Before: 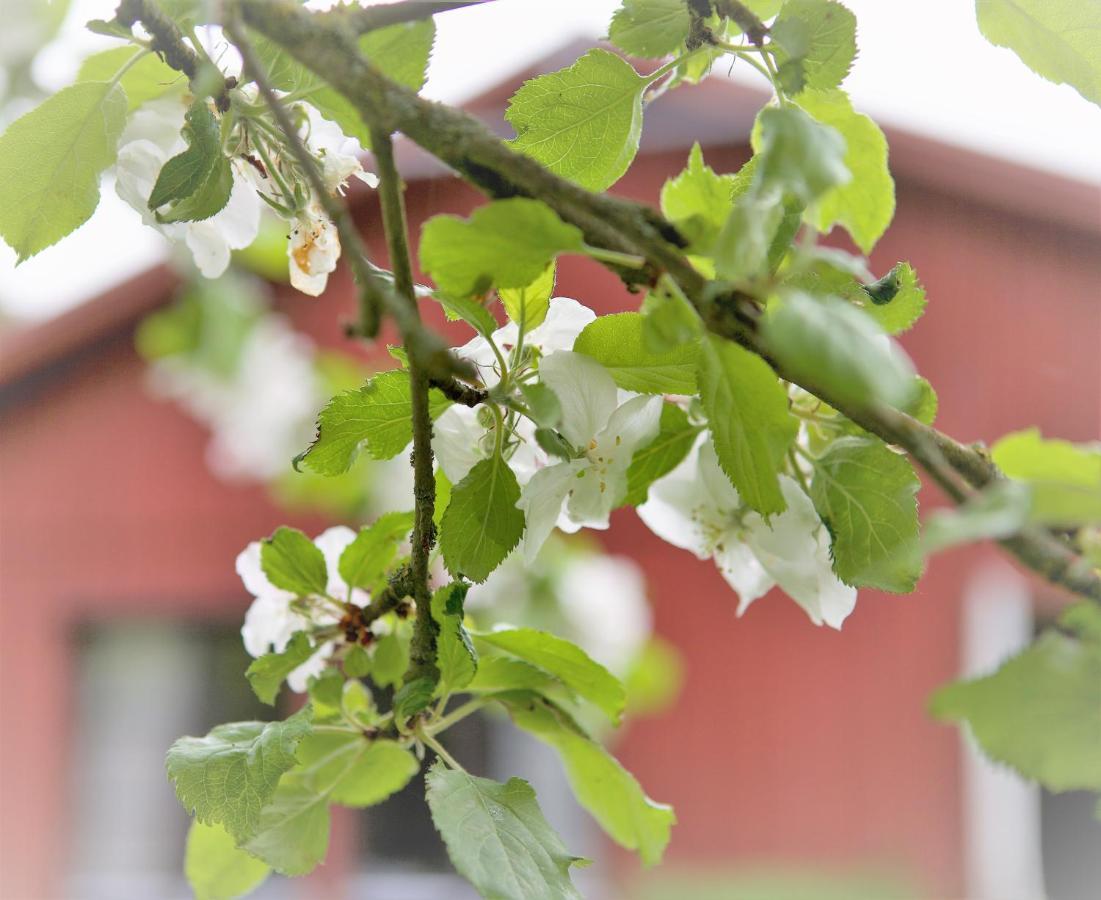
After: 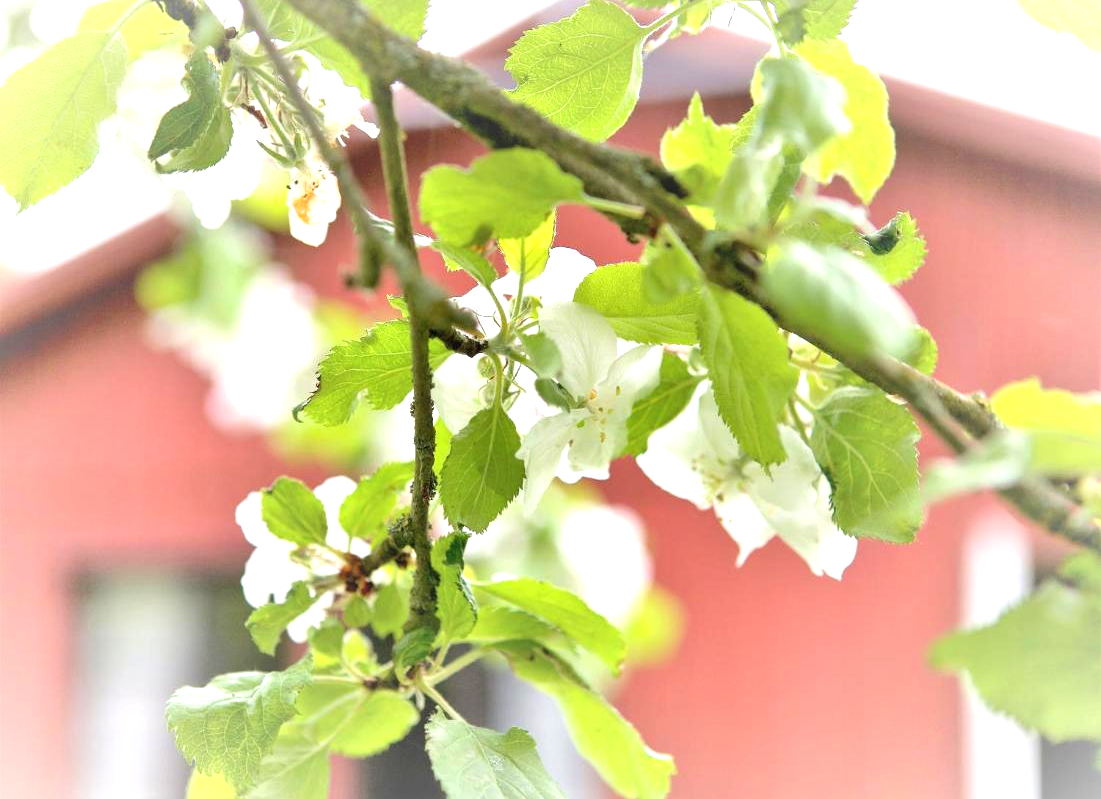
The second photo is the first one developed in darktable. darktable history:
exposure: black level correction 0, exposure 1 EV, compensate exposure bias true, compensate highlight preservation false
crop and rotate: top 5.609%, bottom 5.609%
